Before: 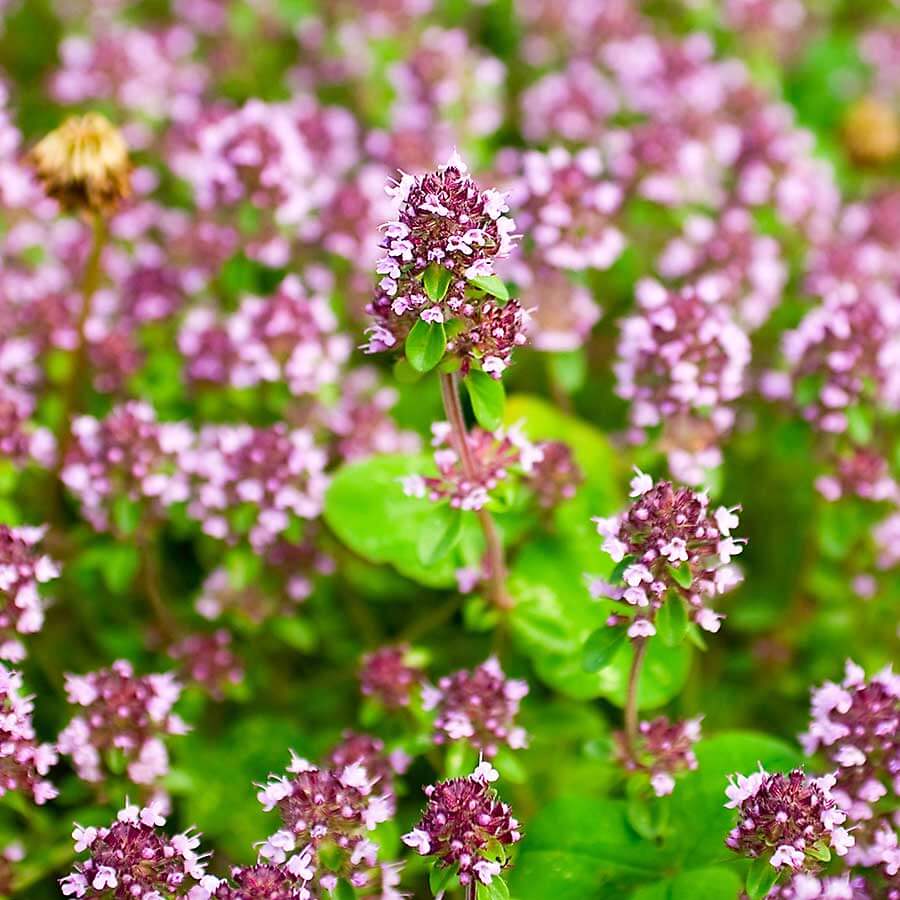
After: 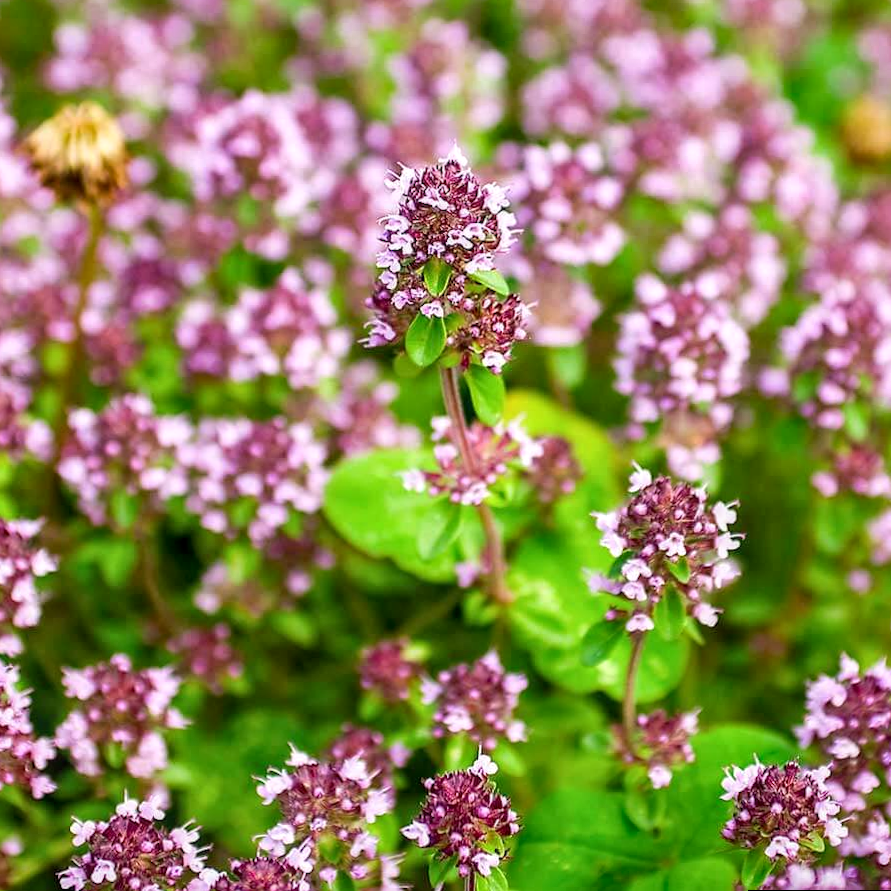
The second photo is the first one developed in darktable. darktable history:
local contrast: on, module defaults
rotate and perspective: rotation 0.174°, lens shift (vertical) 0.013, lens shift (horizontal) 0.019, shear 0.001, automatic cropping original format, crop left 0.007, crop right 0.991, crop top 0.016, crop bottom 0.997
